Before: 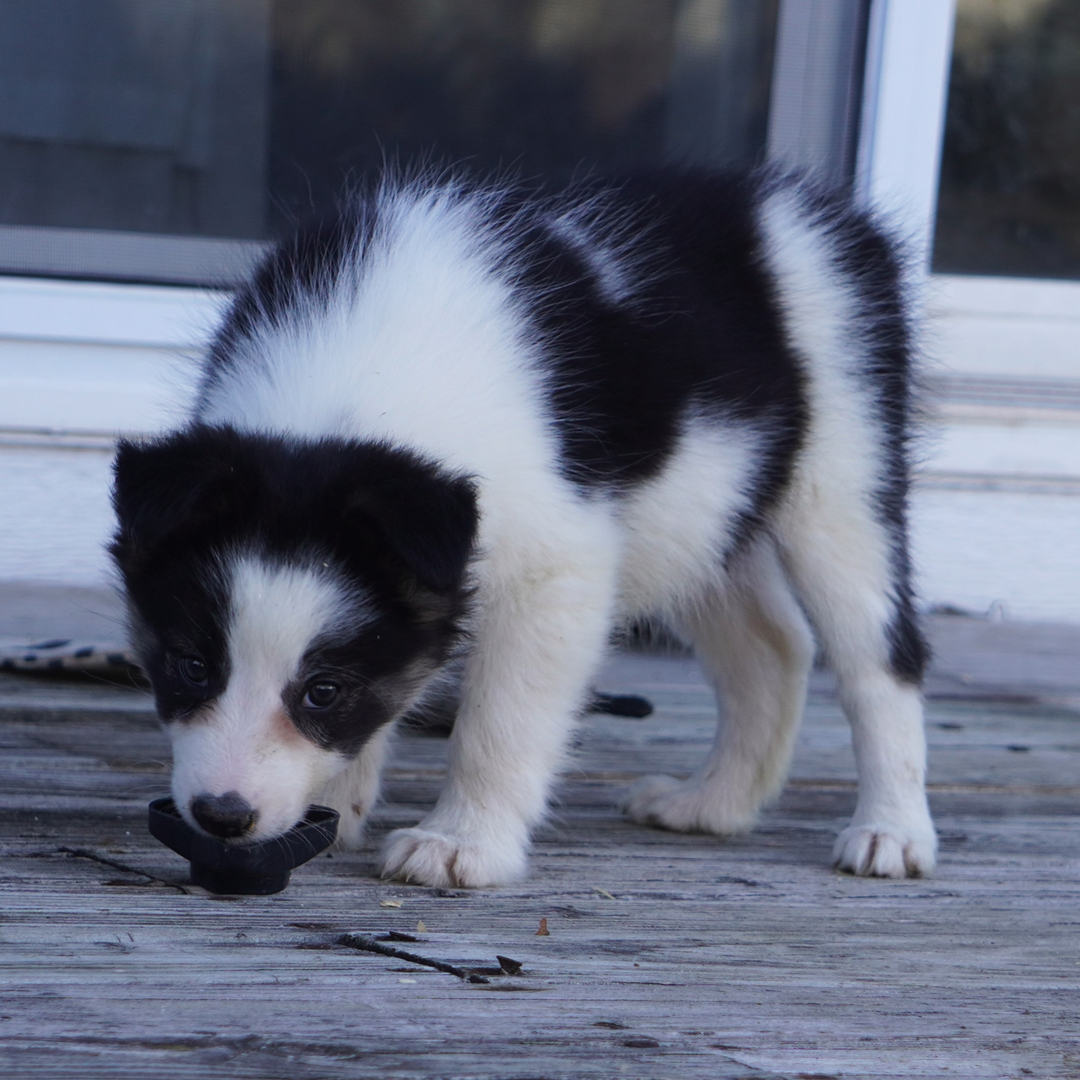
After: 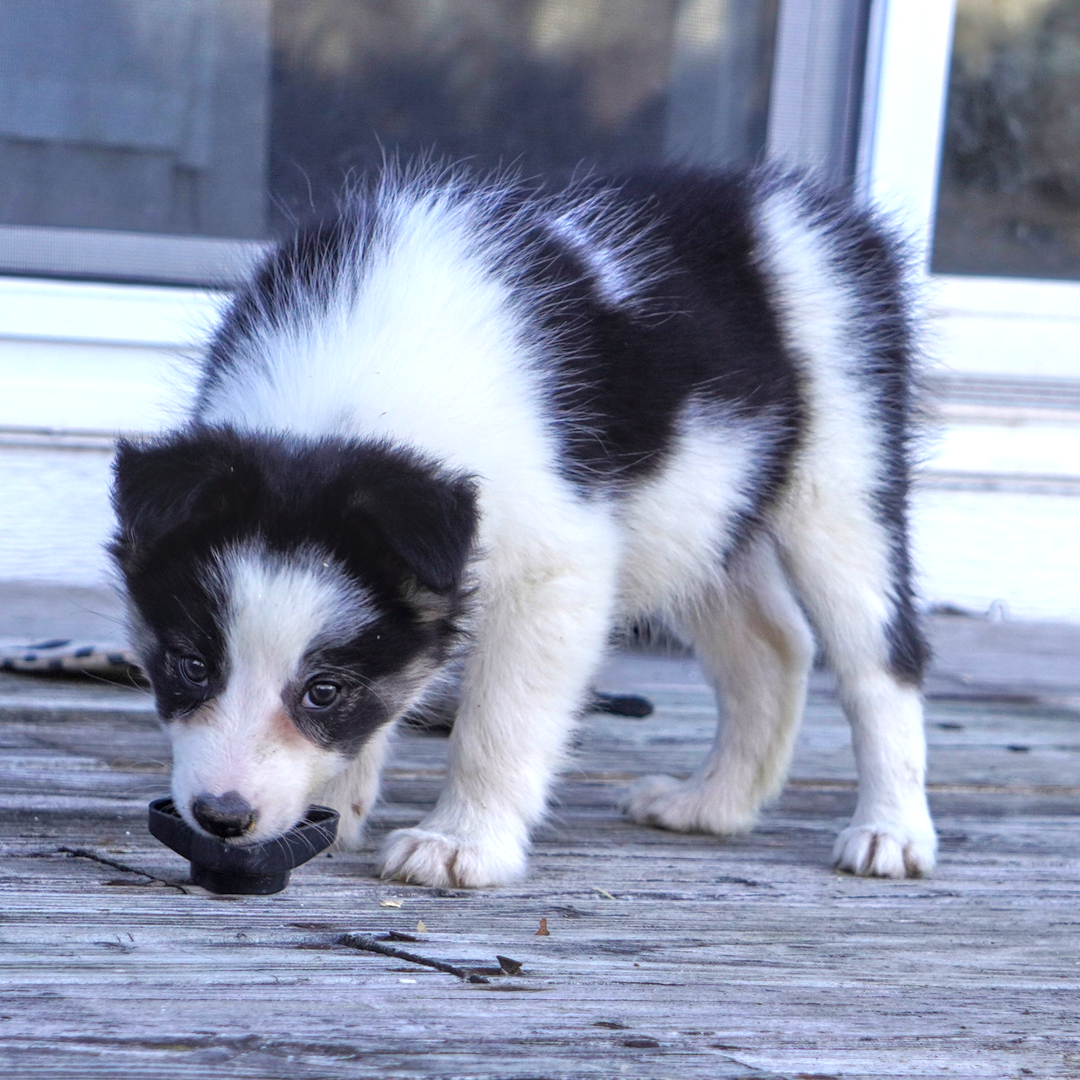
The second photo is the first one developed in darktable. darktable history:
exposure: exposure 0.661 EV, compensate highlight preservation false
tone equalizer: -7 EV 0.15 EV, -6 EV 0.6 EV, -5 EV 1.15 EV, -4 EV 1.33 EV, -3 EV 1.15 EV, -2 EV 0.6 EV, -1 EV 0.15 EV, mask exposure compensation -0.5 EV
local contrast: detail 130%
